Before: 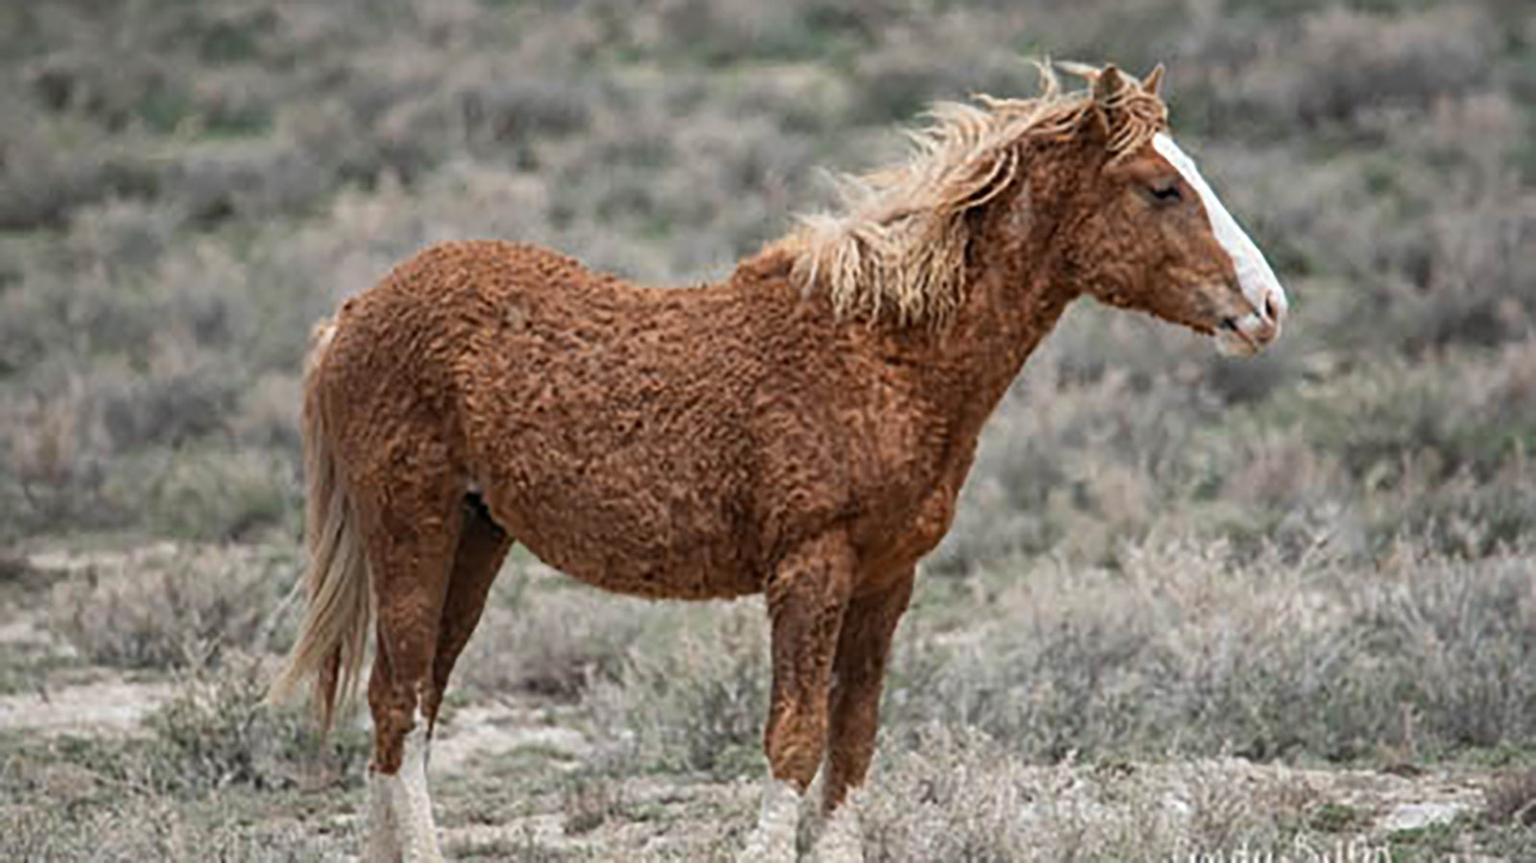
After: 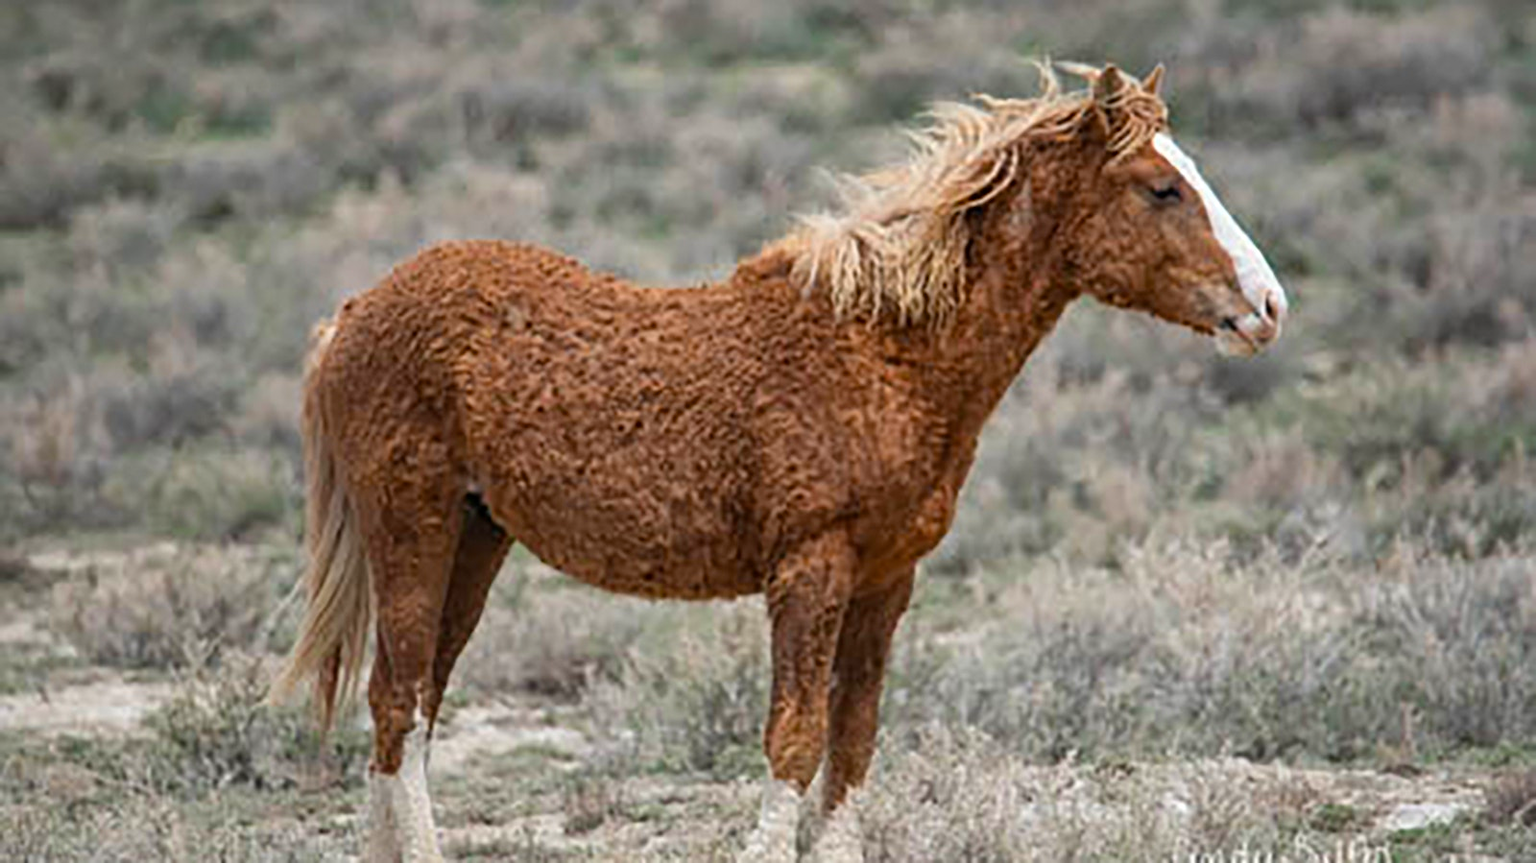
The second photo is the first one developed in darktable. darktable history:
color balance rgb: perceptual saturation grading › global saturation 19.262%, perceptual brilliance grading › global brilliance 2.812%, perceptual brilliance grading › highlights -2.708%, perceptual brilliance grading › shadows 3.672%
